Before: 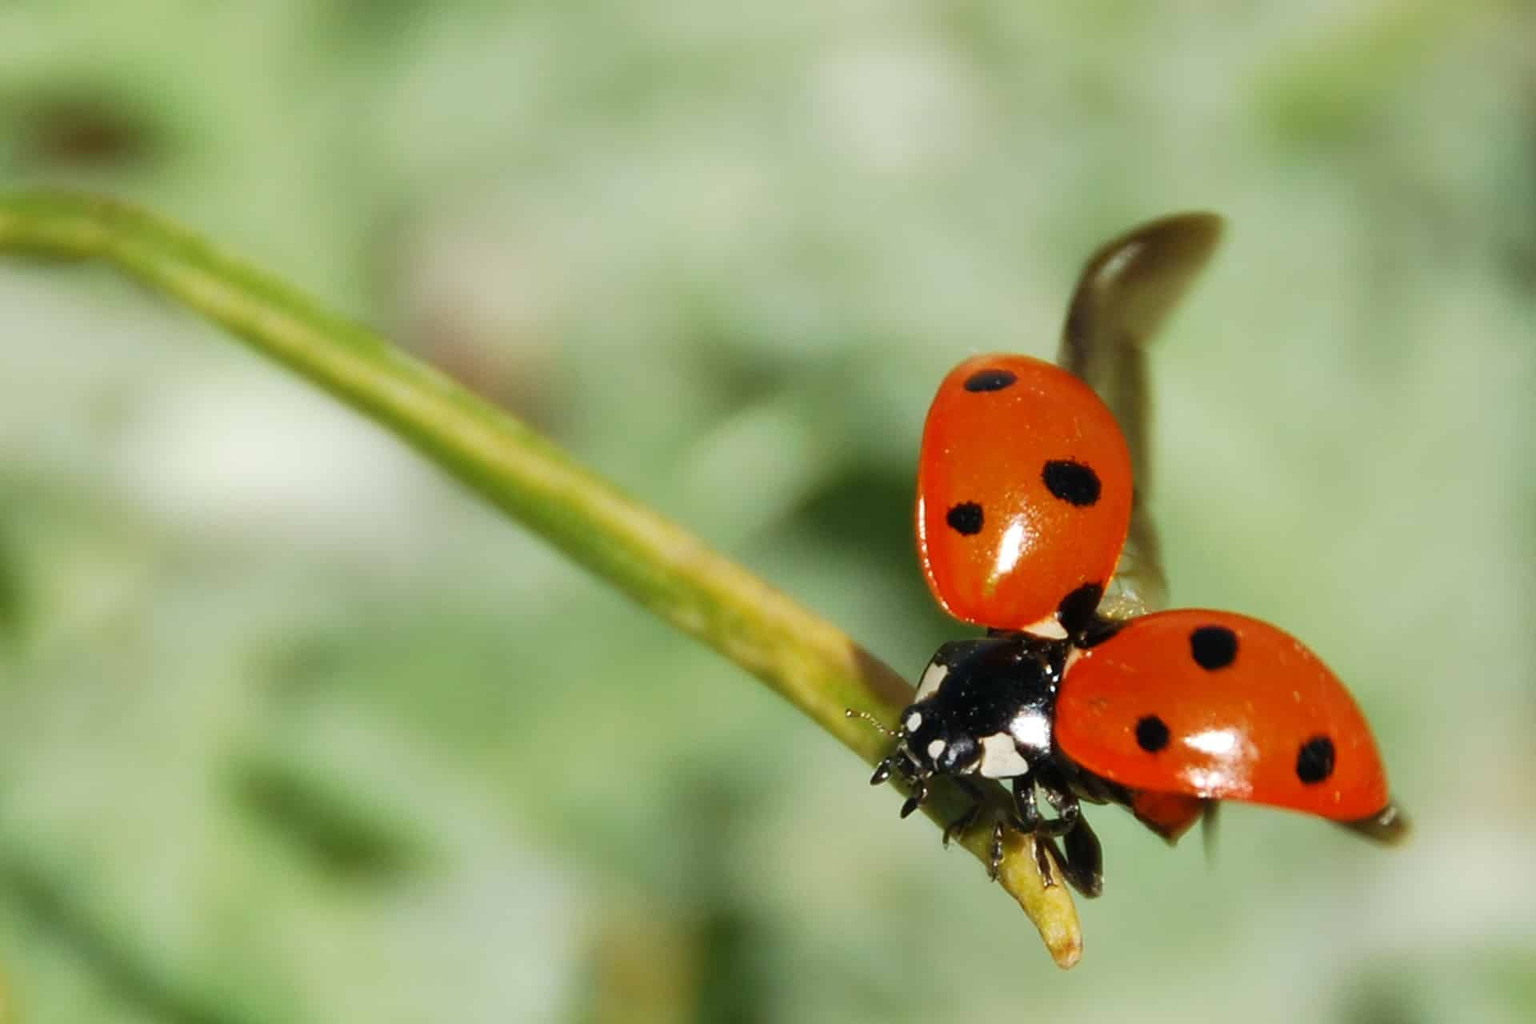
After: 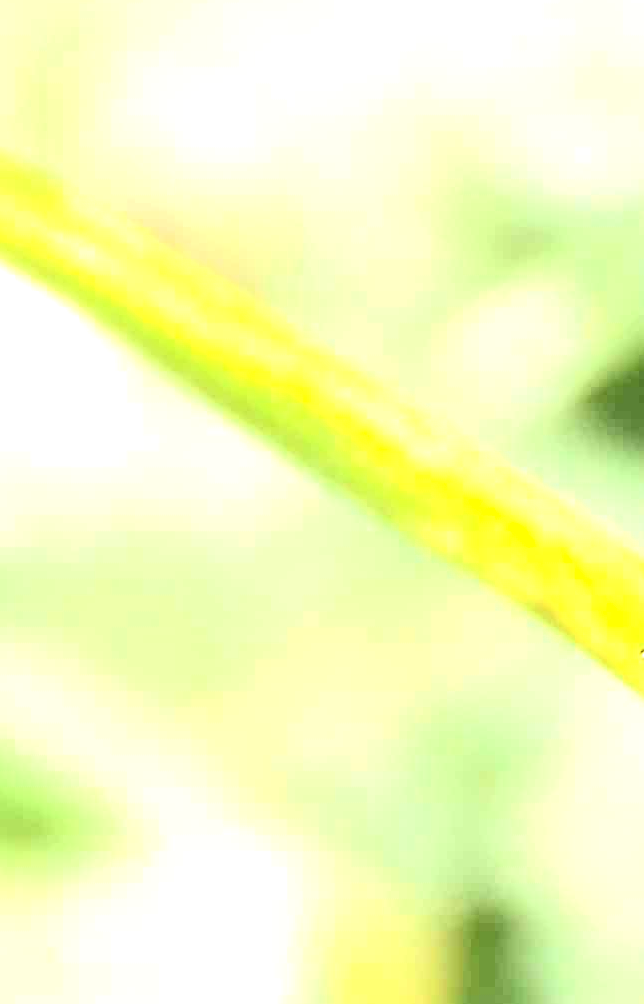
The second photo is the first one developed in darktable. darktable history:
exposure: black level correction 0.001, exposure 2 EV, compensate highlight preservation false
crop and rotate: left 21.77%, top 18.528%, right 44.676%, bottom 2.997%
contrast brightness saturation: contrast 0.28
